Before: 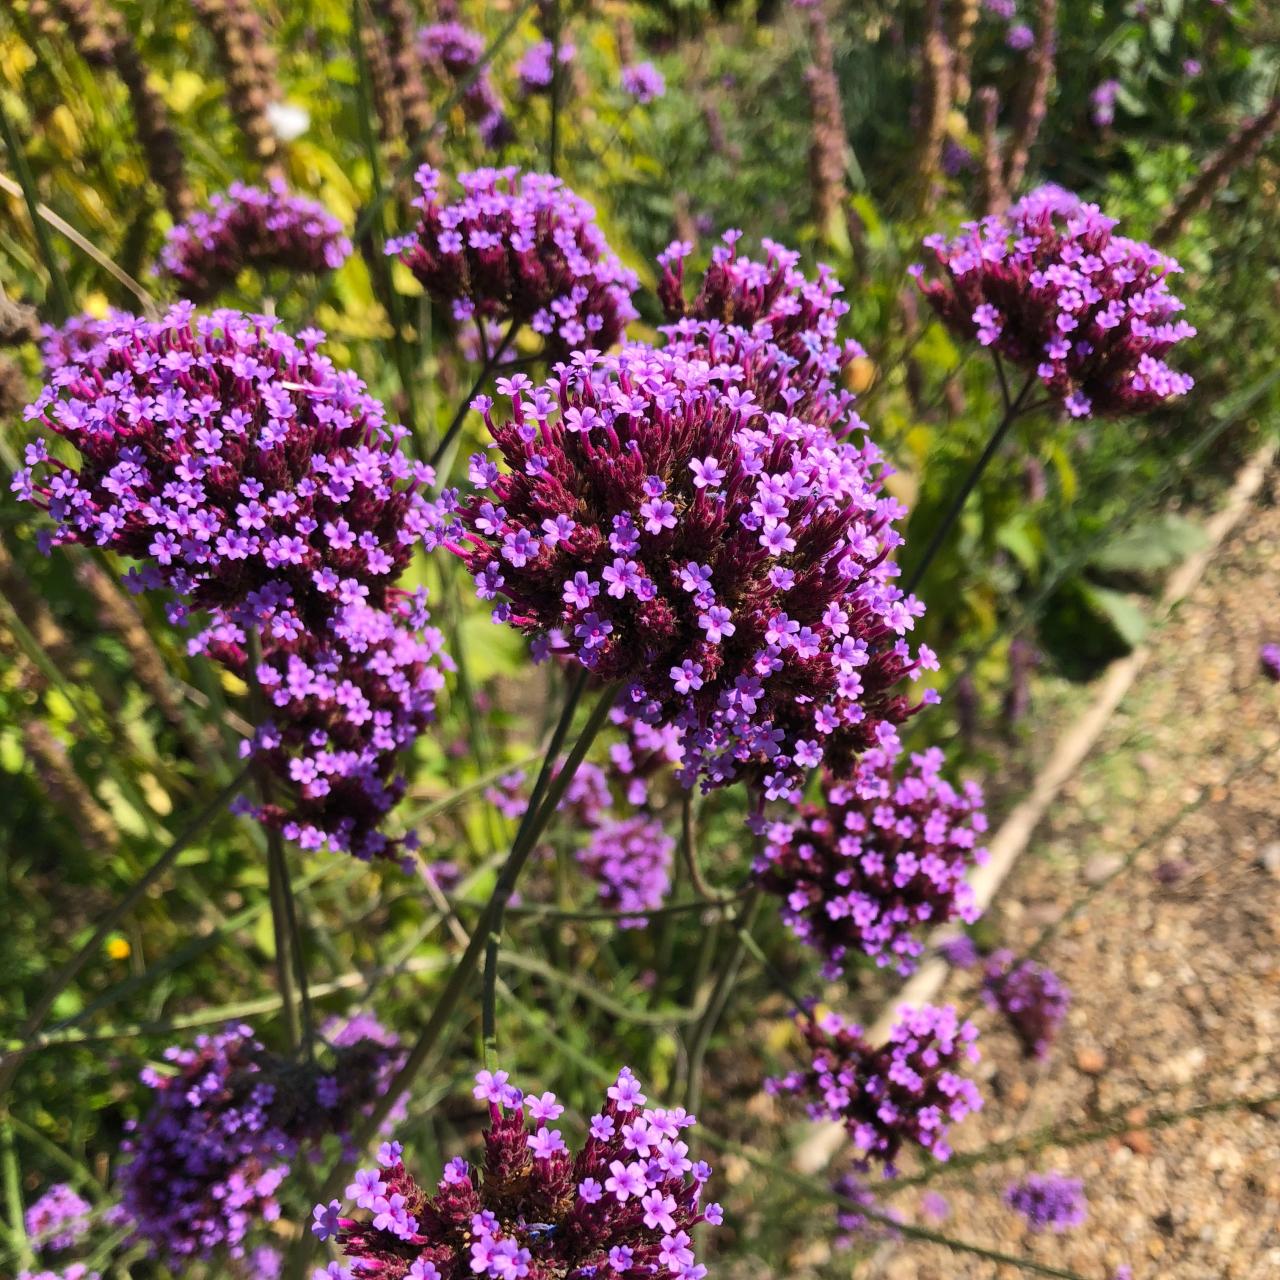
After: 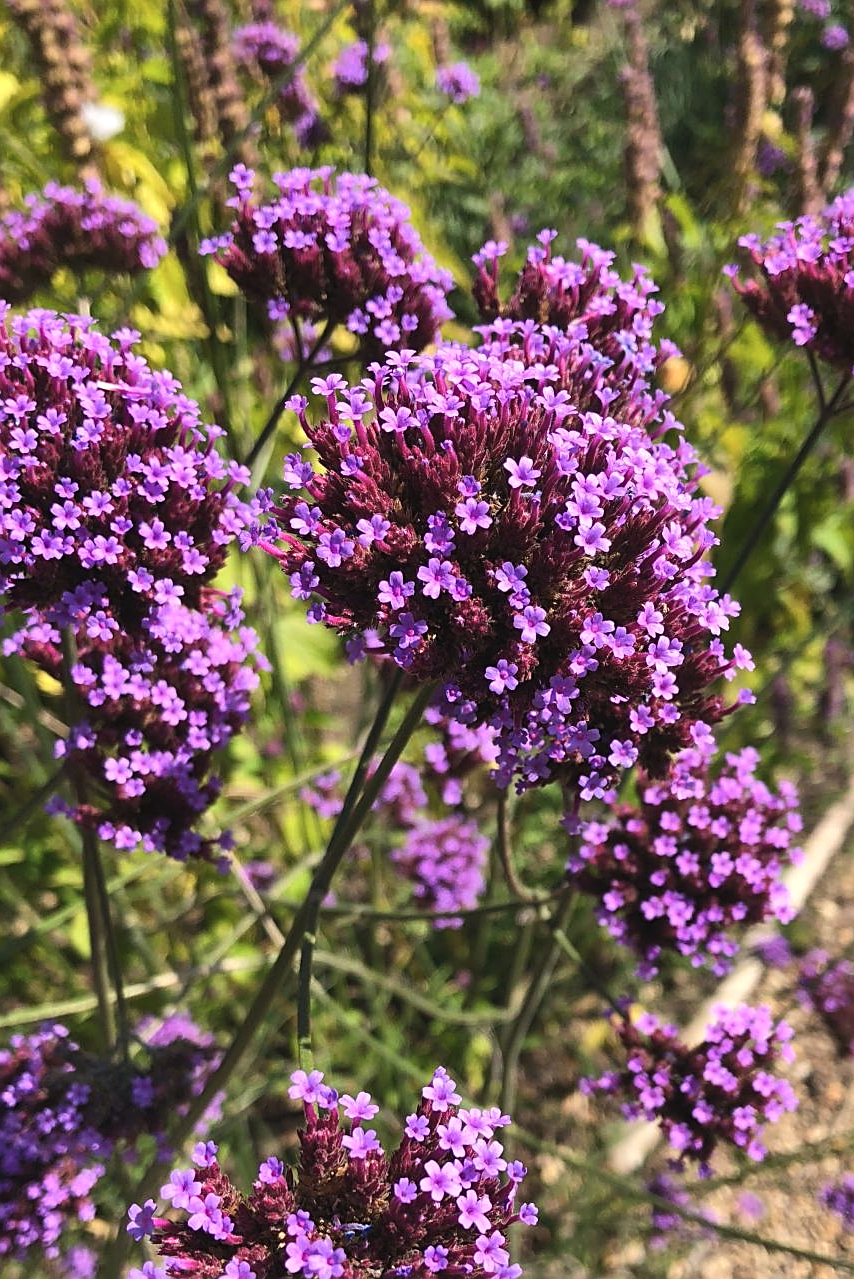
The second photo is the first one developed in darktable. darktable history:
crop and rotate: left 14.479%, right 18.749%
sharpen: on, module defaults
color zones: curves: ch0 [(0, 0.558) (0.143, 0.559) (0.286, 0.529) (0.429, 0.505) (0.571, 0.5) (0.714, 0.5) (0.857, 0.5) (1, 0.558)]; ch1 [(0, 0.469) (0.01, 0.469) (0.12, 0.446) (0.248, 0.469) (0.5, 0.5) (0.748, 0.5) (0.99, 0.469) (1, 0.469)]
exposure: black level correction -0.004, exposure 0.054 EV, compensate exposure bias true, compensate highlight preservation false
